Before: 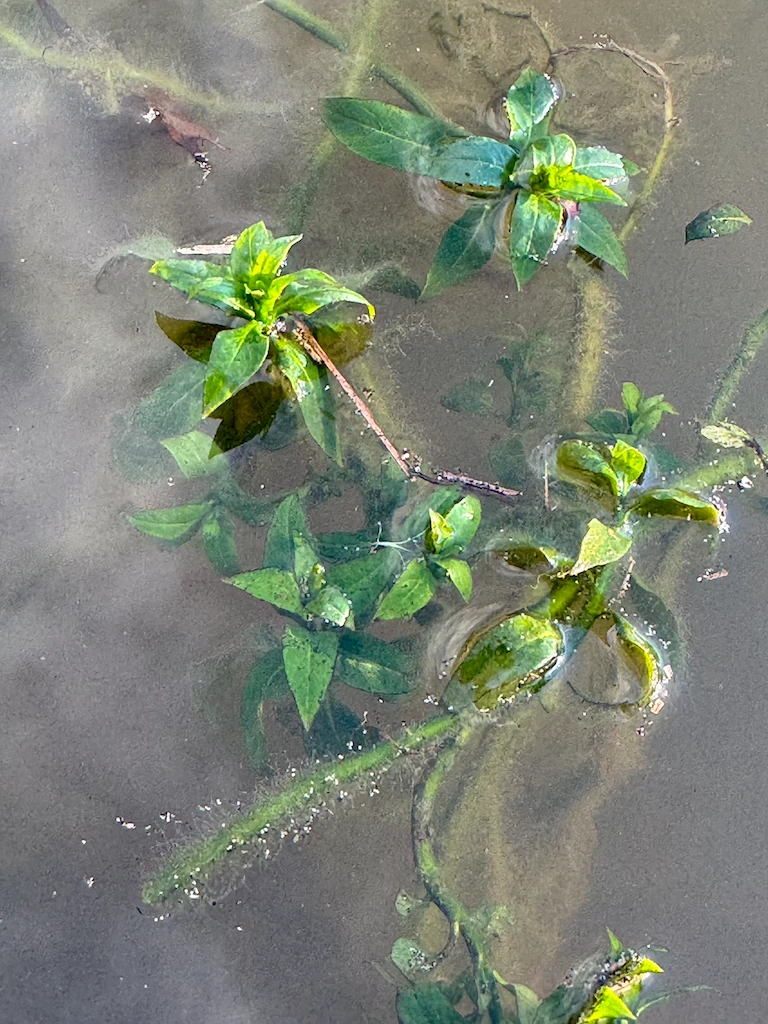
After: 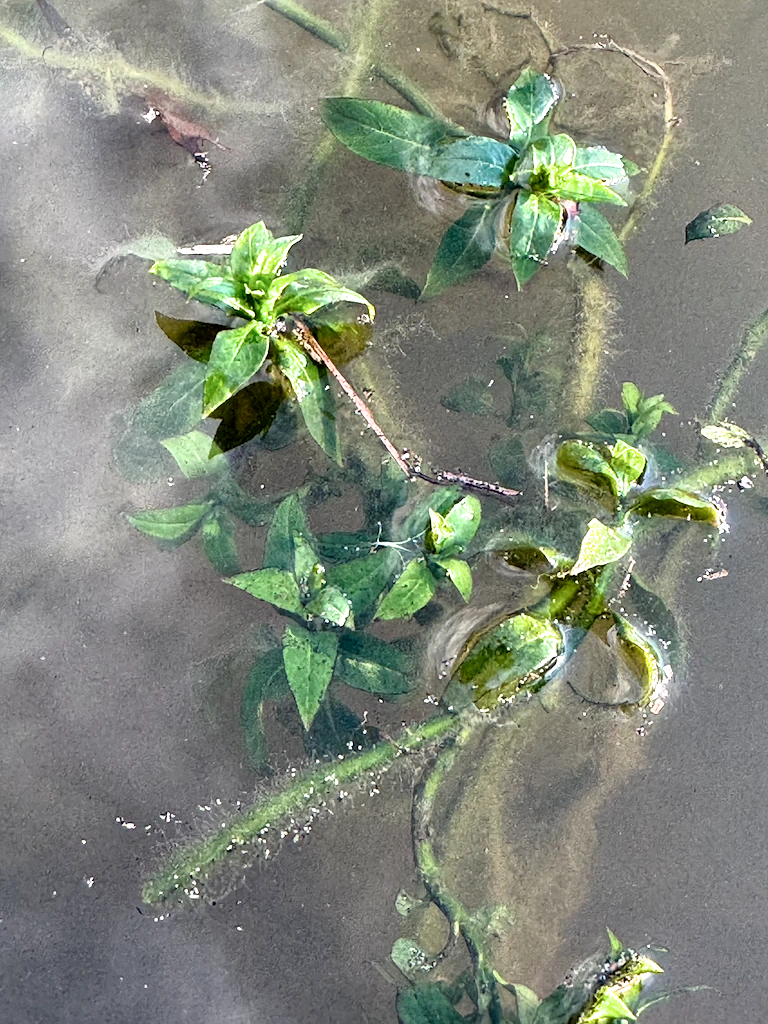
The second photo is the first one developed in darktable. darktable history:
filmic rgb: white relative exposure 2.2 EV, hardness 6.97
exposure: compensate exposure bias true, compensate highlight preservation false
